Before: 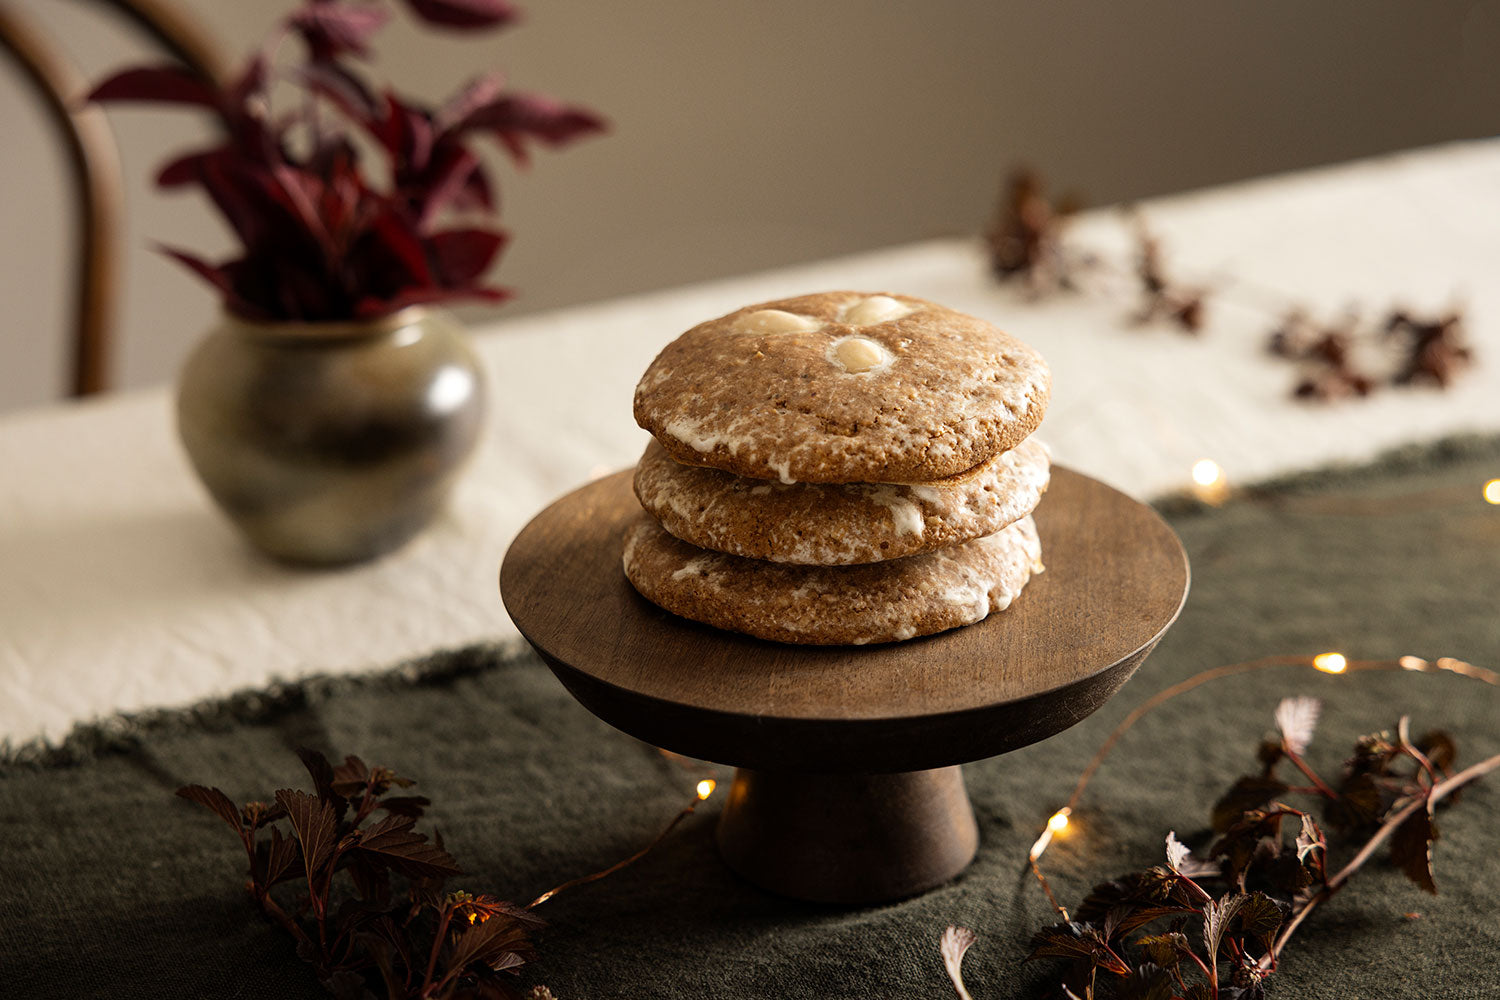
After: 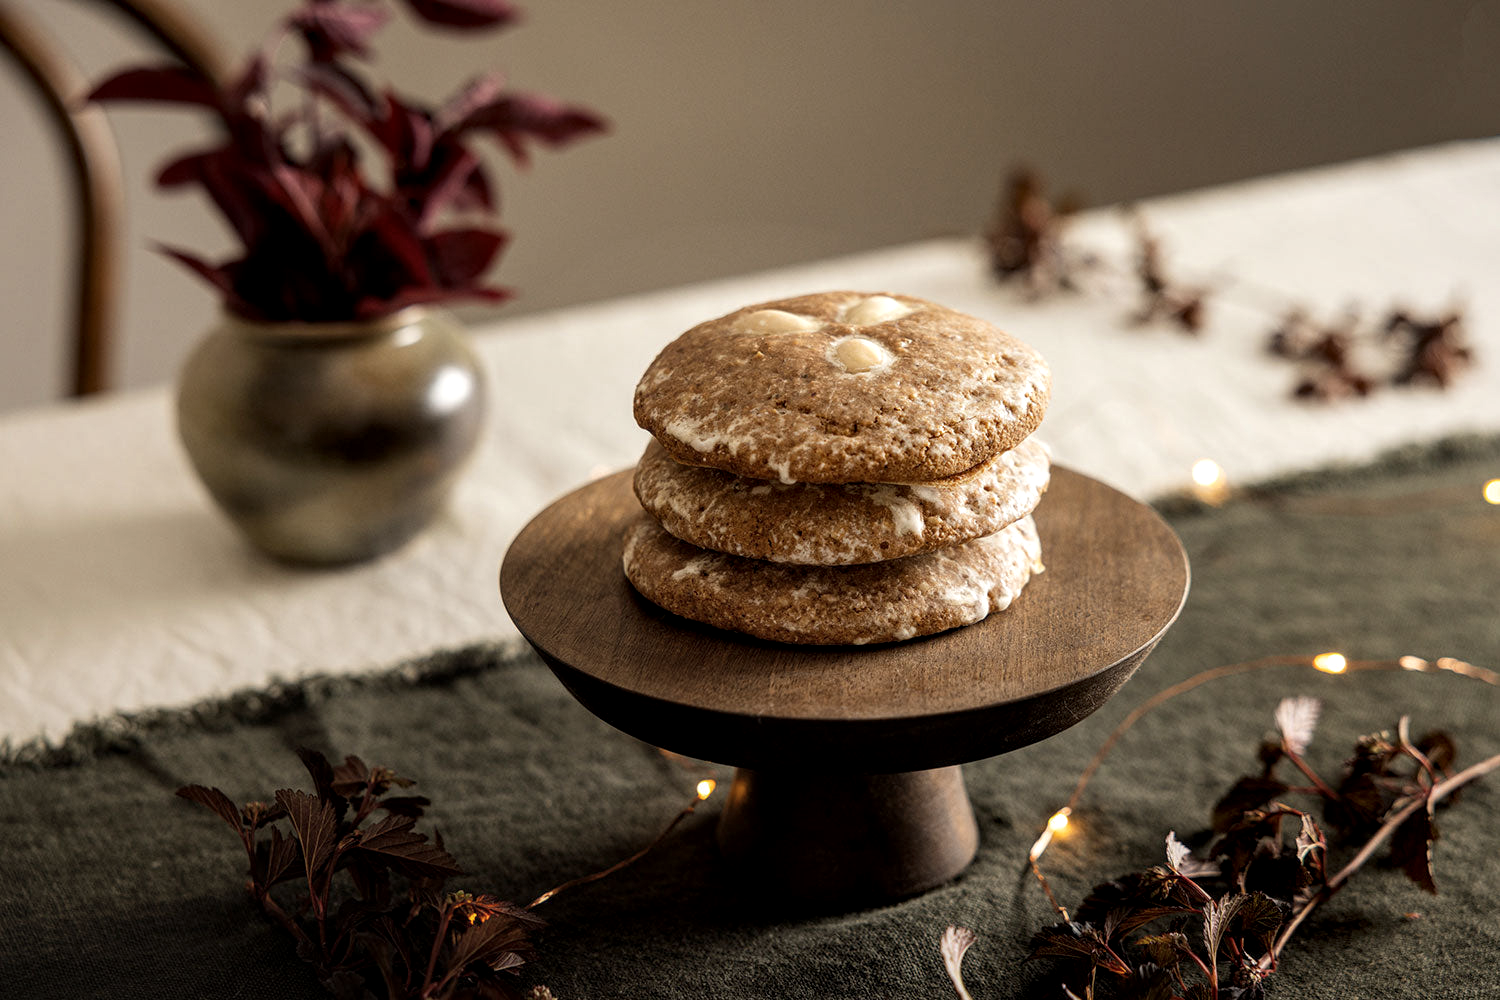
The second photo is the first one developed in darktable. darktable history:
local contrast: detail 130%
contrast brightness saturation: saturation -0.07
